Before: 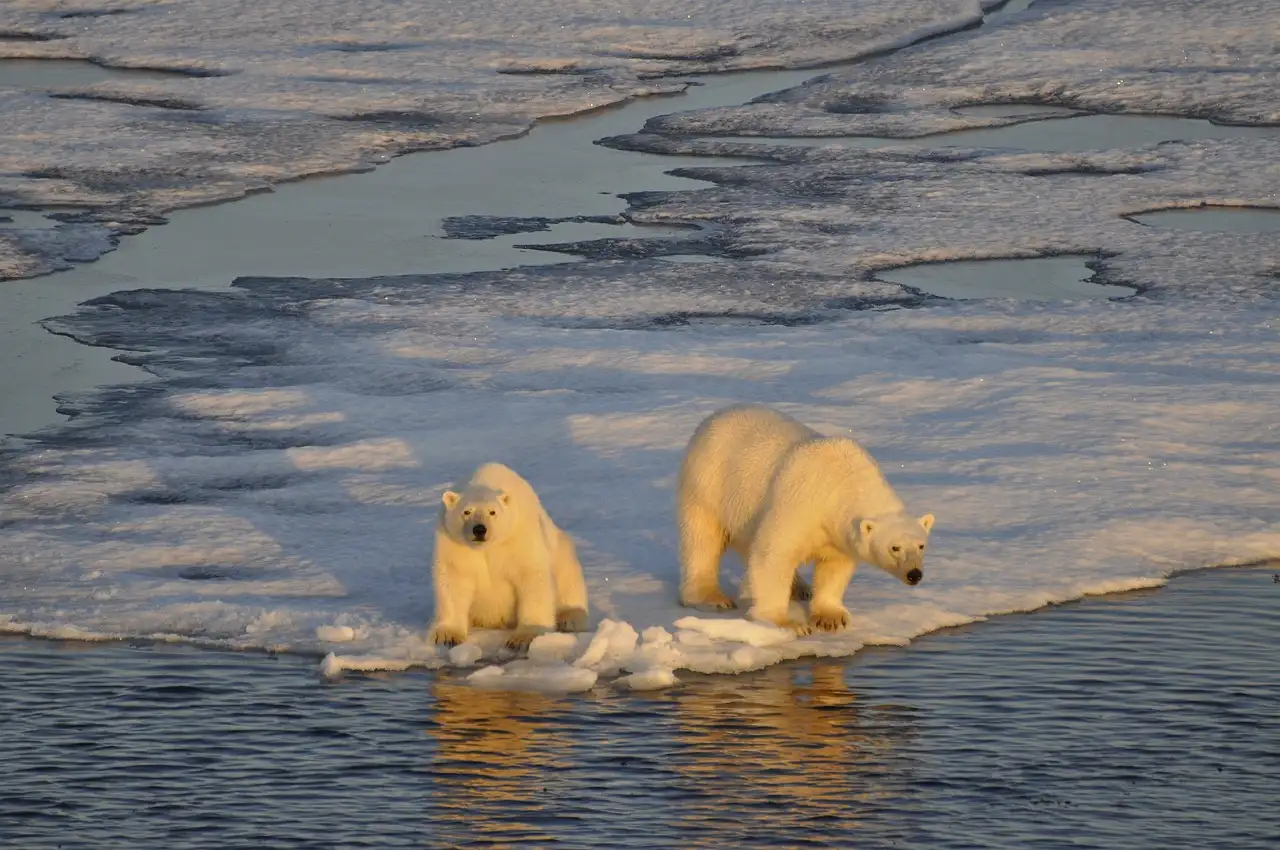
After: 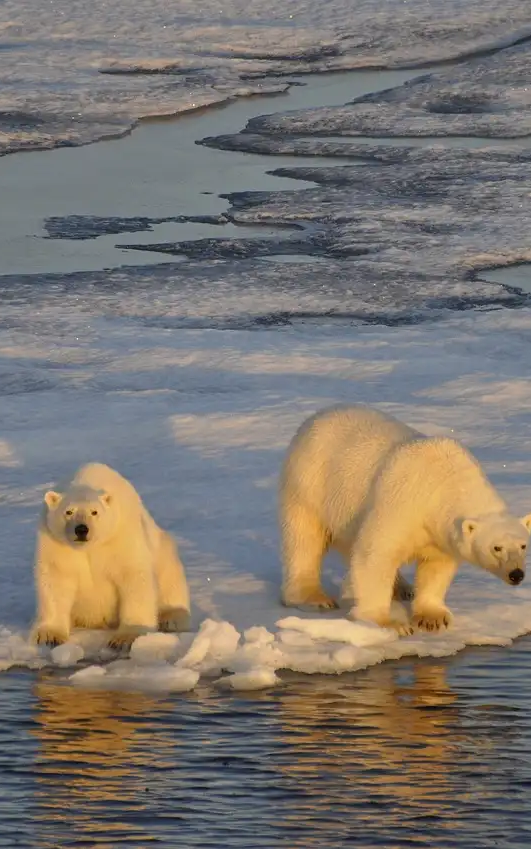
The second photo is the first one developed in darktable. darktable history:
crop: left 31.13%, right 27.31%
